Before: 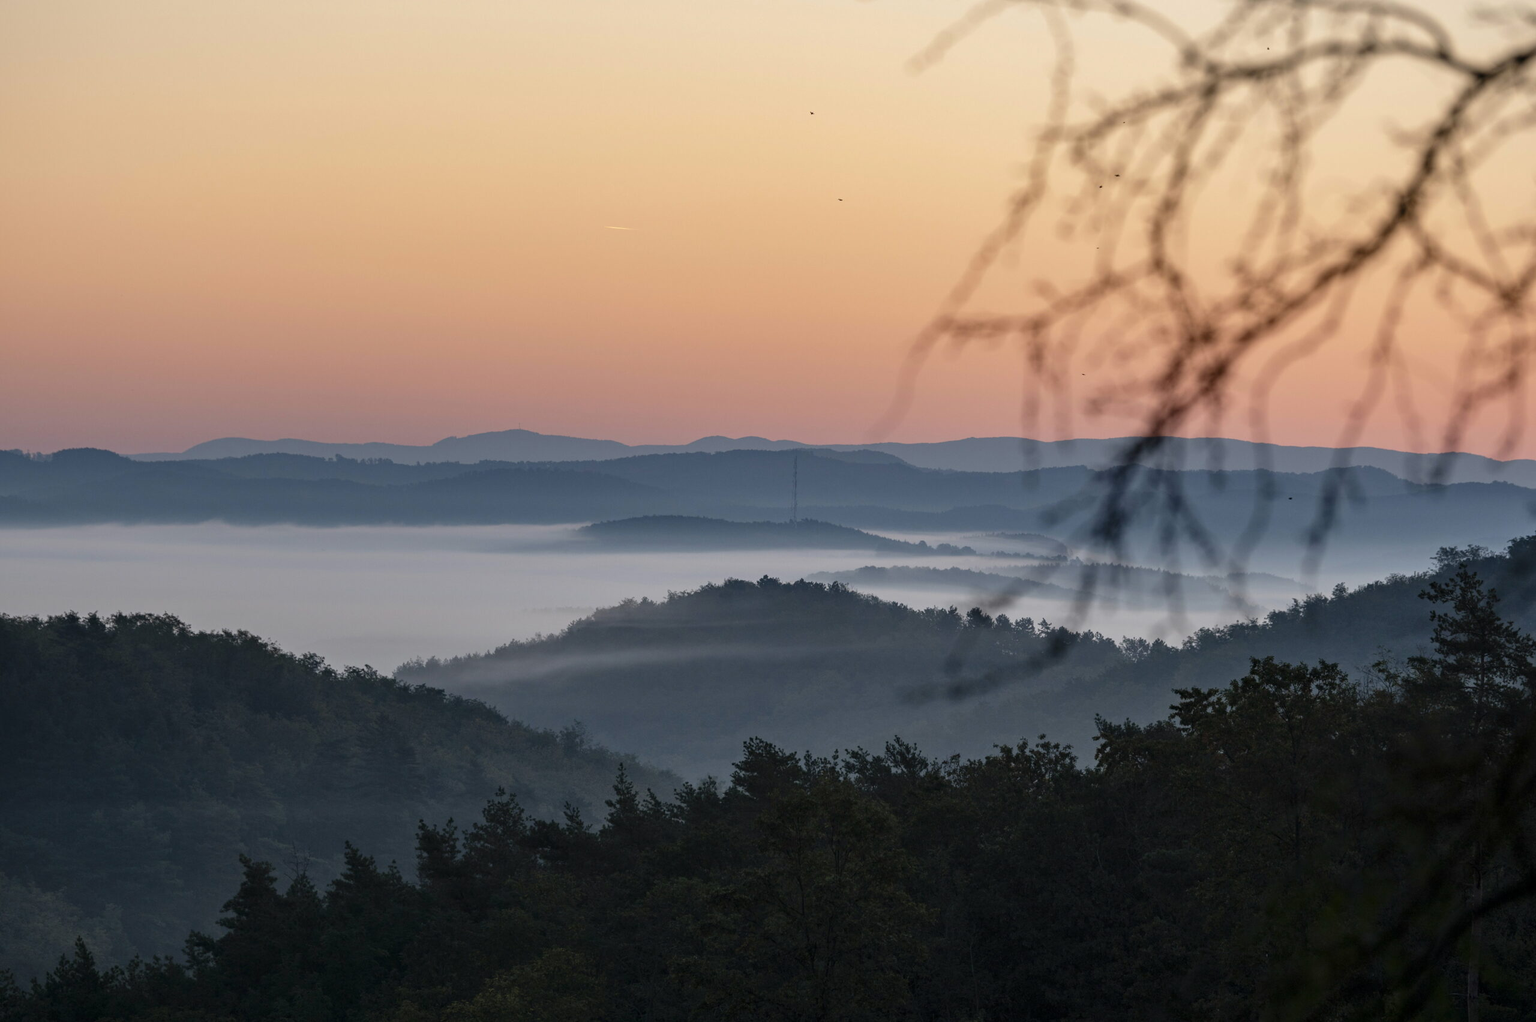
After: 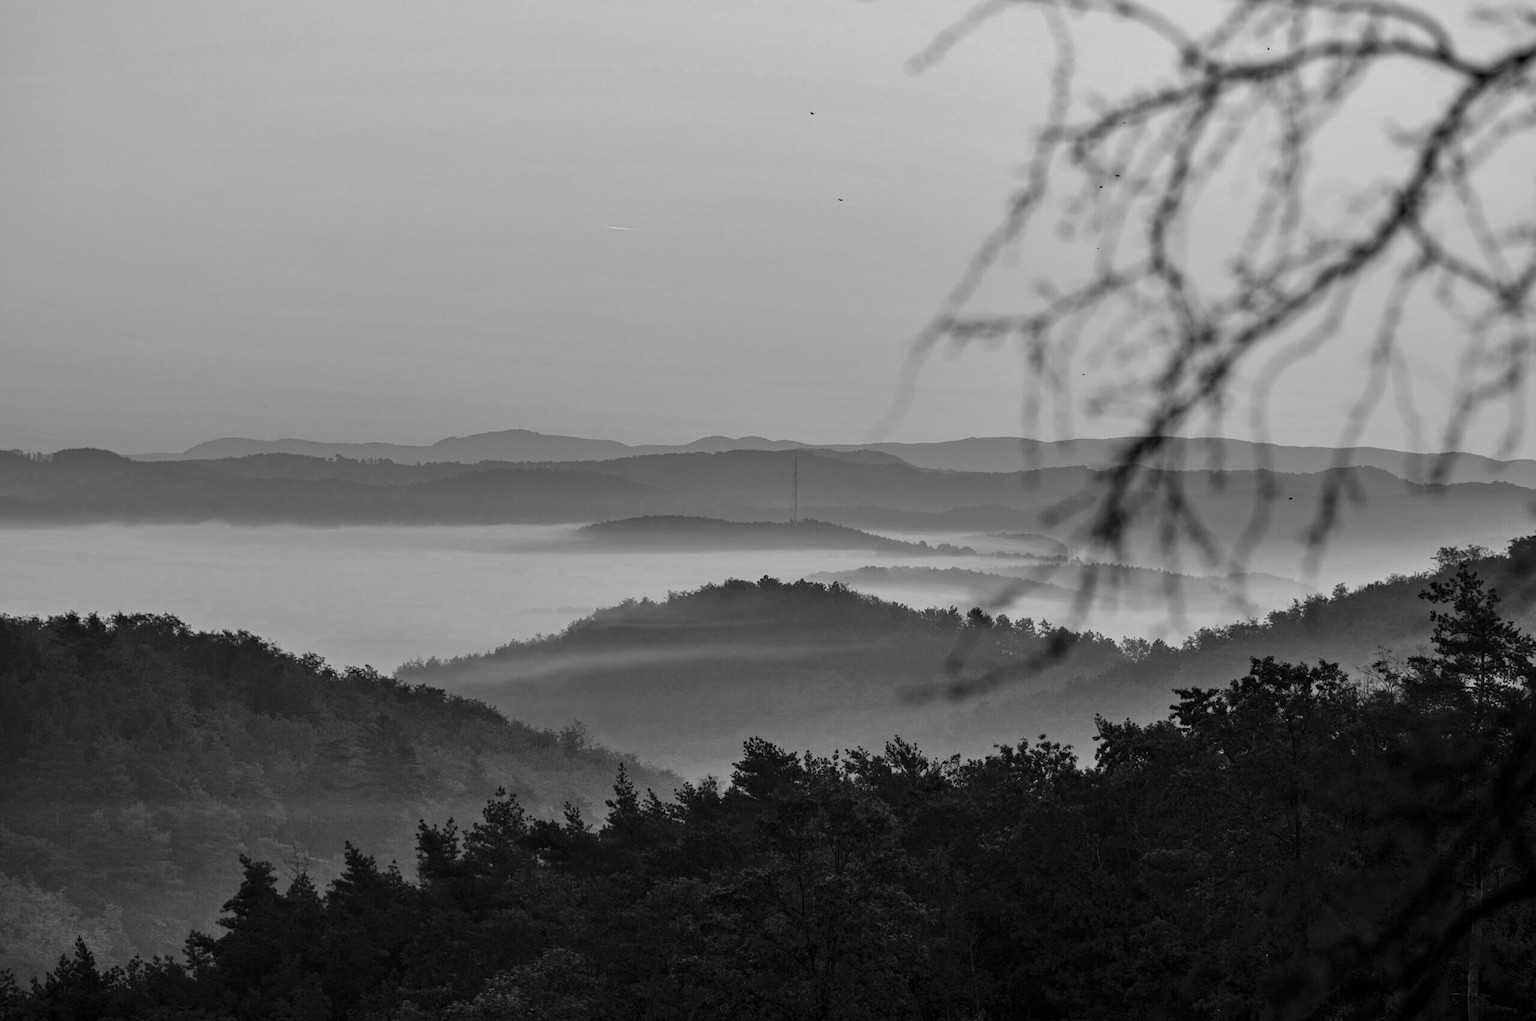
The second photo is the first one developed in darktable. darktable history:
color zones: curves: ch0 [(0, 0.613) (0.01, 0.613) (0.245, 0.448) (0.498, 0.529) (0.642, 0.665) (0.879, 0.777) (0.99, 0.613)]; ch1 [(0, 0) (0.143, 0) (0.286, 0) (0.429, 0) (0.571, 0) (0.714, 0) (0.857, 0)]
exposure: exposure -0.022 EV, compensate highlight preservation false
shadows and highlights: soften with gaussian
